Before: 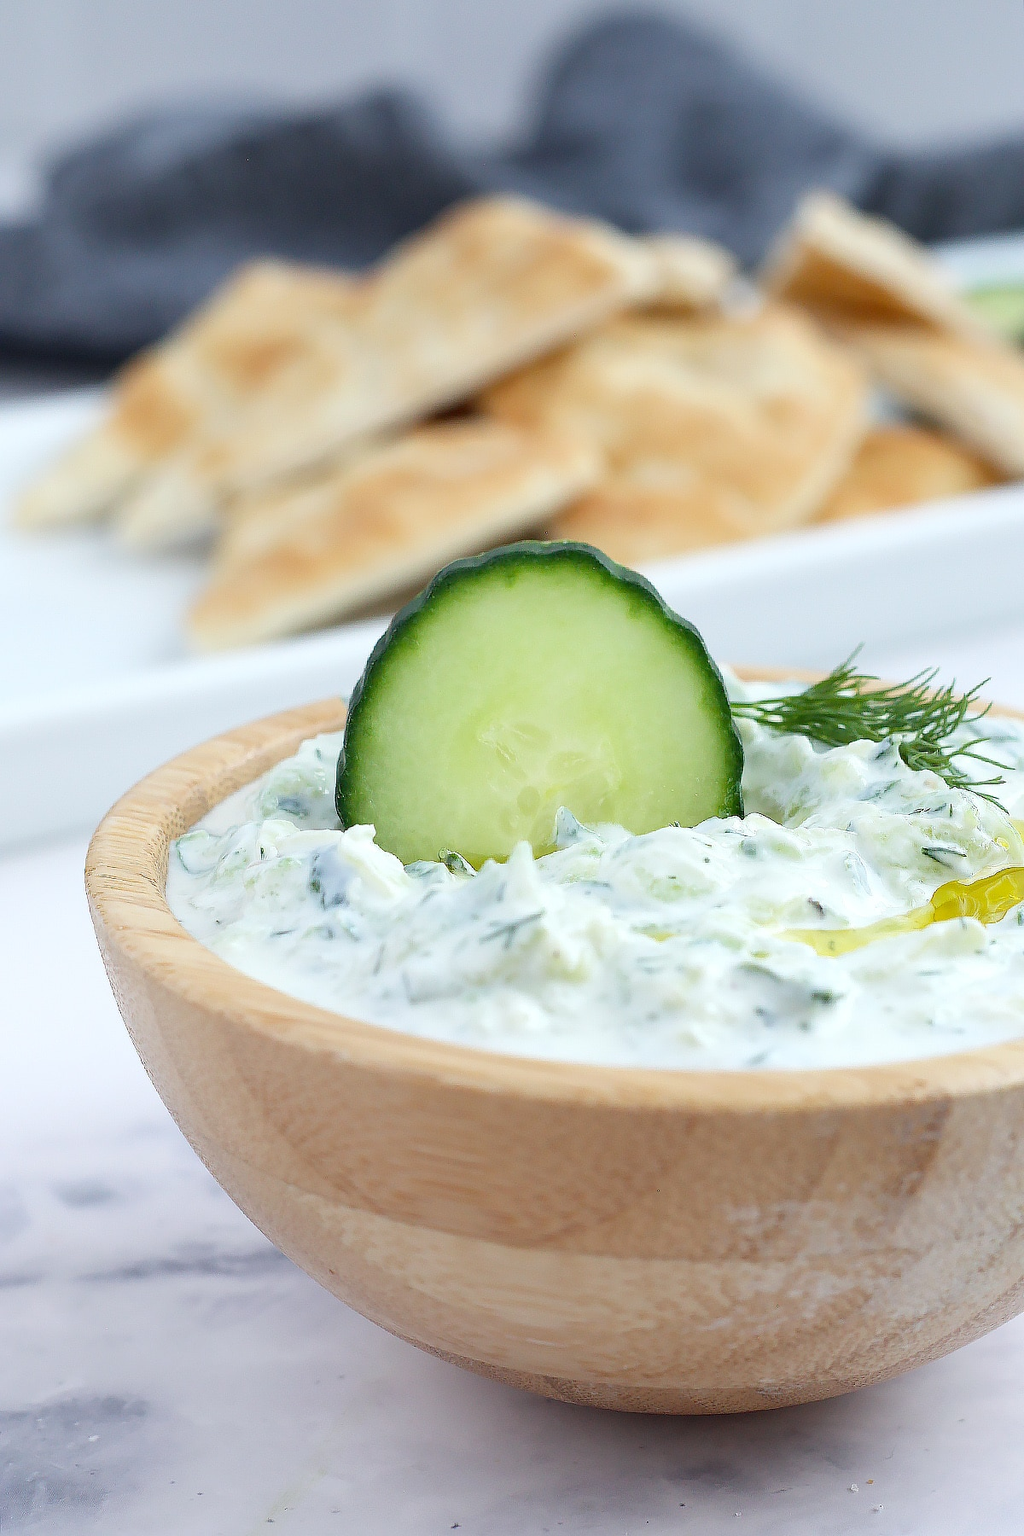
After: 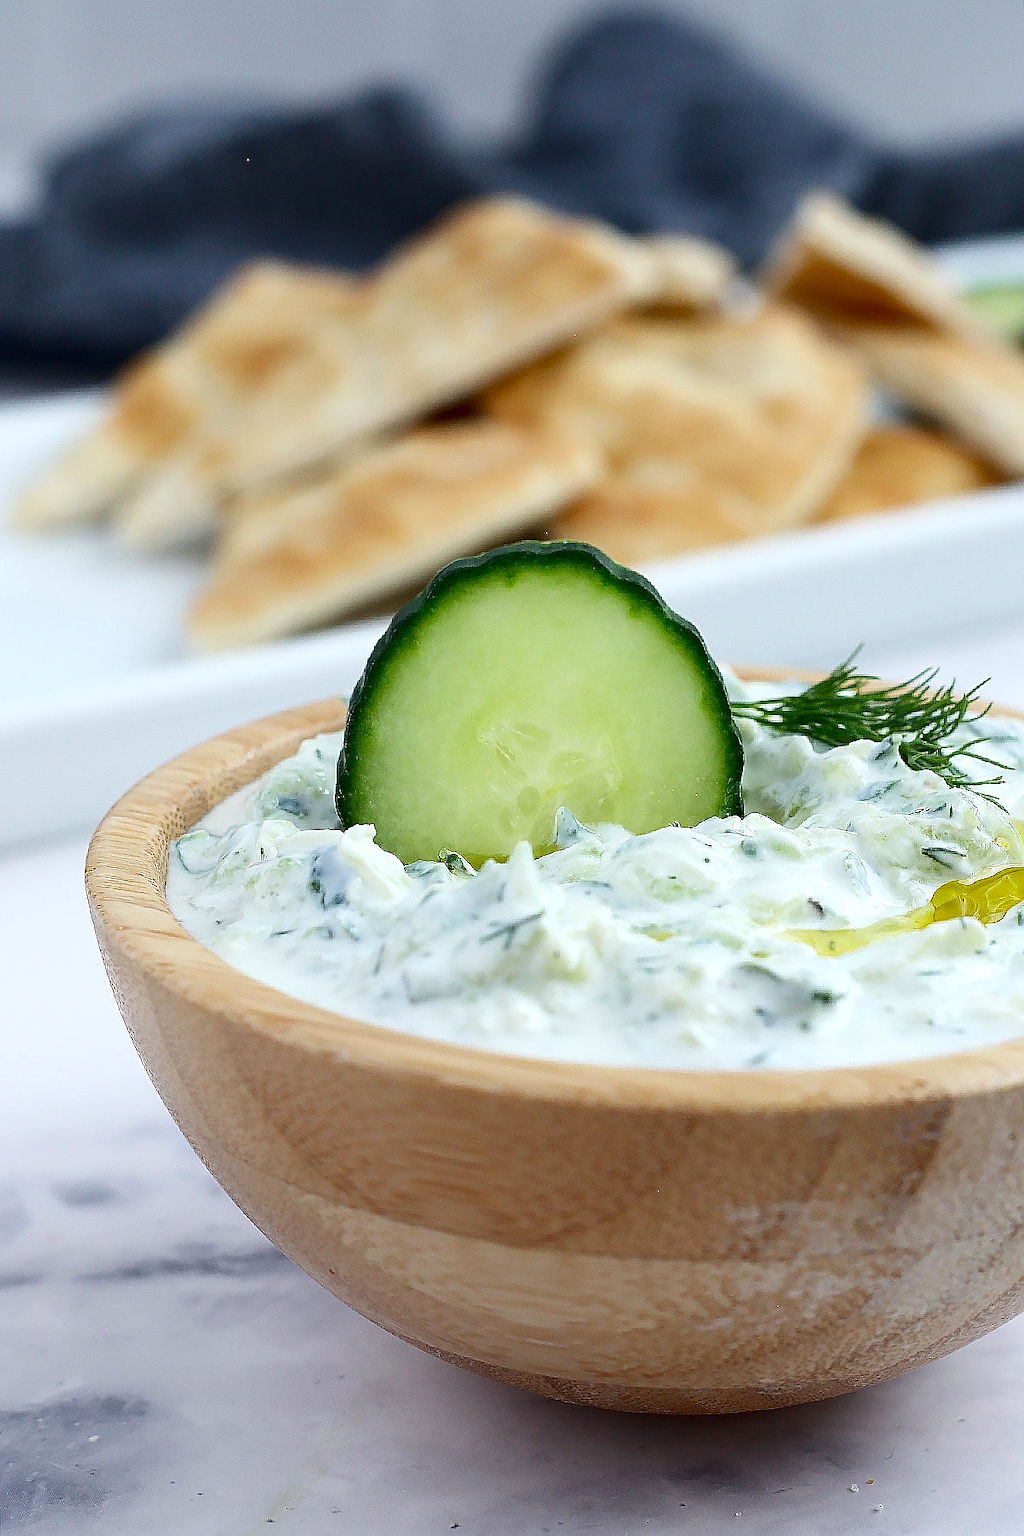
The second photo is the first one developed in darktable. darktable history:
exposure: compensate highlight preservation false
contrast brightness saturation: contrast 0.13, brightness -0.24, saturation 0.14
sharpen: radius 1.967
